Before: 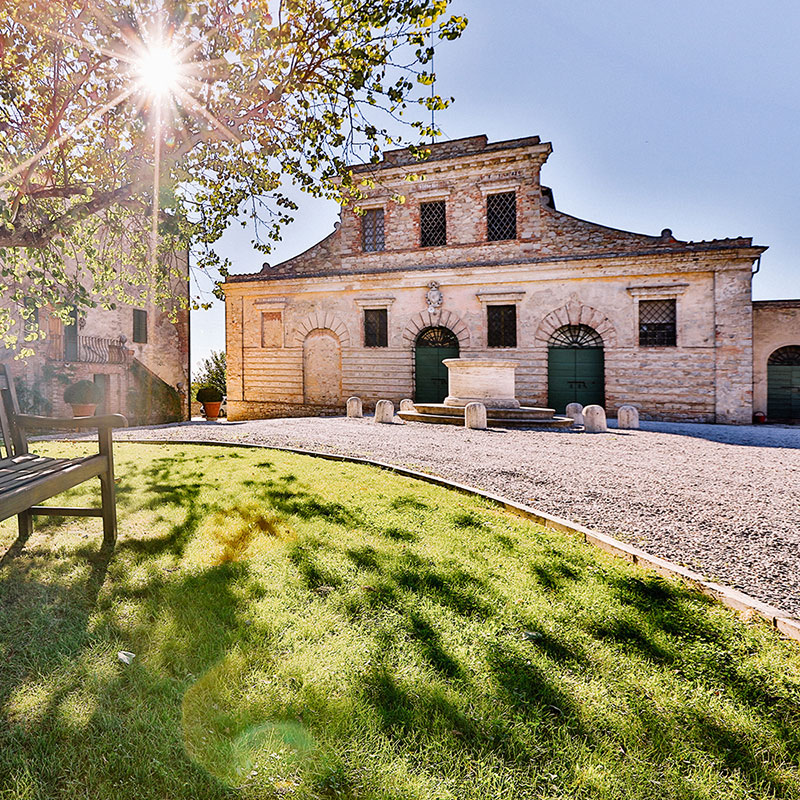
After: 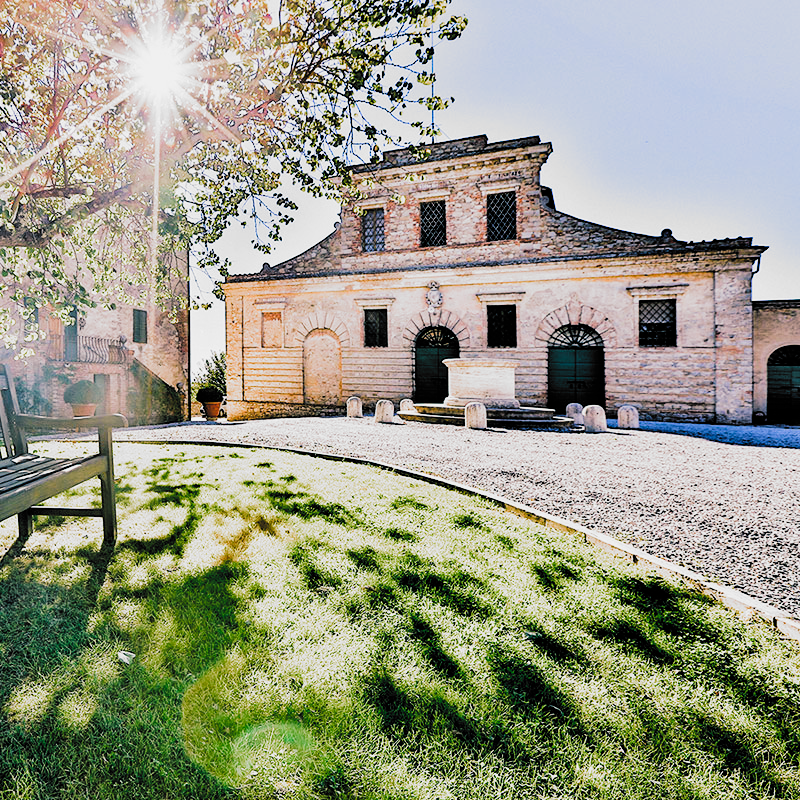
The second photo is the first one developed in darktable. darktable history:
filmic rgb: black relative exposure -5.09 EV, white relative exposure 3.98 EV, hardness 2.89, contrast 1.299, highlights saturation mix -29.21%, add noise in highlights 0.002, preserve chrominance luminance Y, color science v3 (2019), use custom middle-gray values true, iterations of high-quality reconstruction 0, contrast in highlights soft
color balance rgb: shadows lift › luminance -29.1%, shadows lift › chroma 10.092%, shadows lift › hue 232.22°, perceptual saturation grading › global saturation 30.564%, perceptual brilliance grading › global brilliance 9.873%, perceptual brilliance grading › shadows 14.879%
